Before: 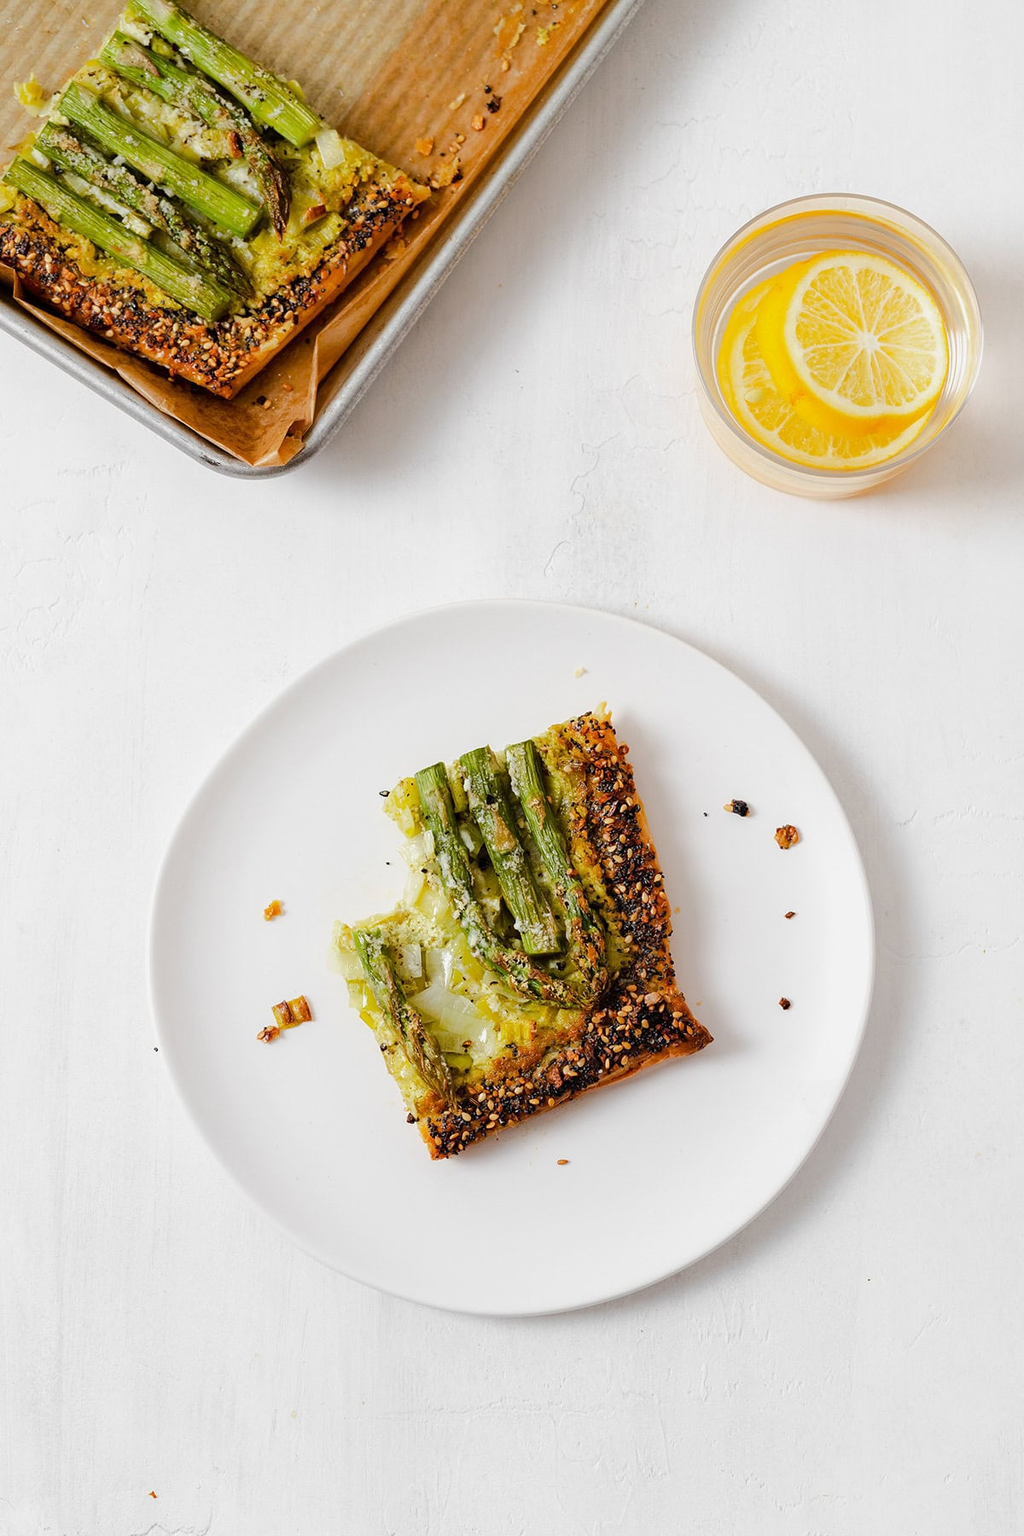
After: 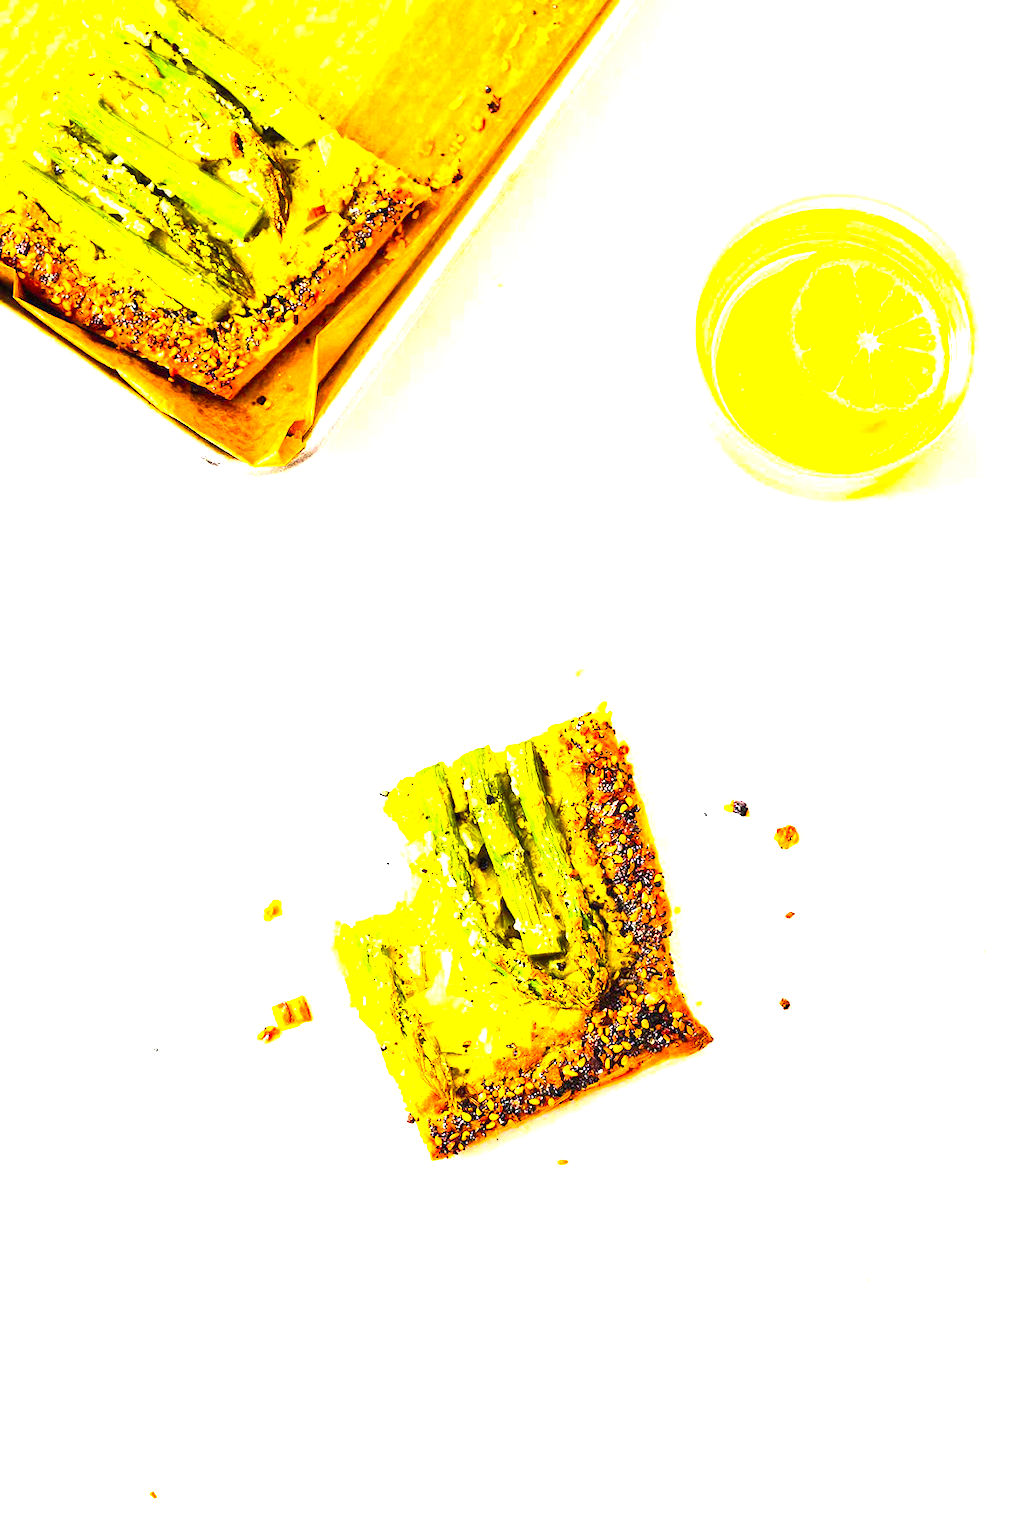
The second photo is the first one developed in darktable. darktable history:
contrast brightness saturation: contrast 0.24, brightness 0.26, saturation 0.39
exposure: exposure 0.2 EV, compensate highlight preservation false
color balance rgb: perceptual saturation grading › global saturation 25%, perceptual brilliance grading › global brilliance 35%, perceptual brilliance grading › highlights 50%, perceptual brilliance grading › mid-tones 60%, perceptual brilliance grading › shadows 35%, global vibrance 20%
